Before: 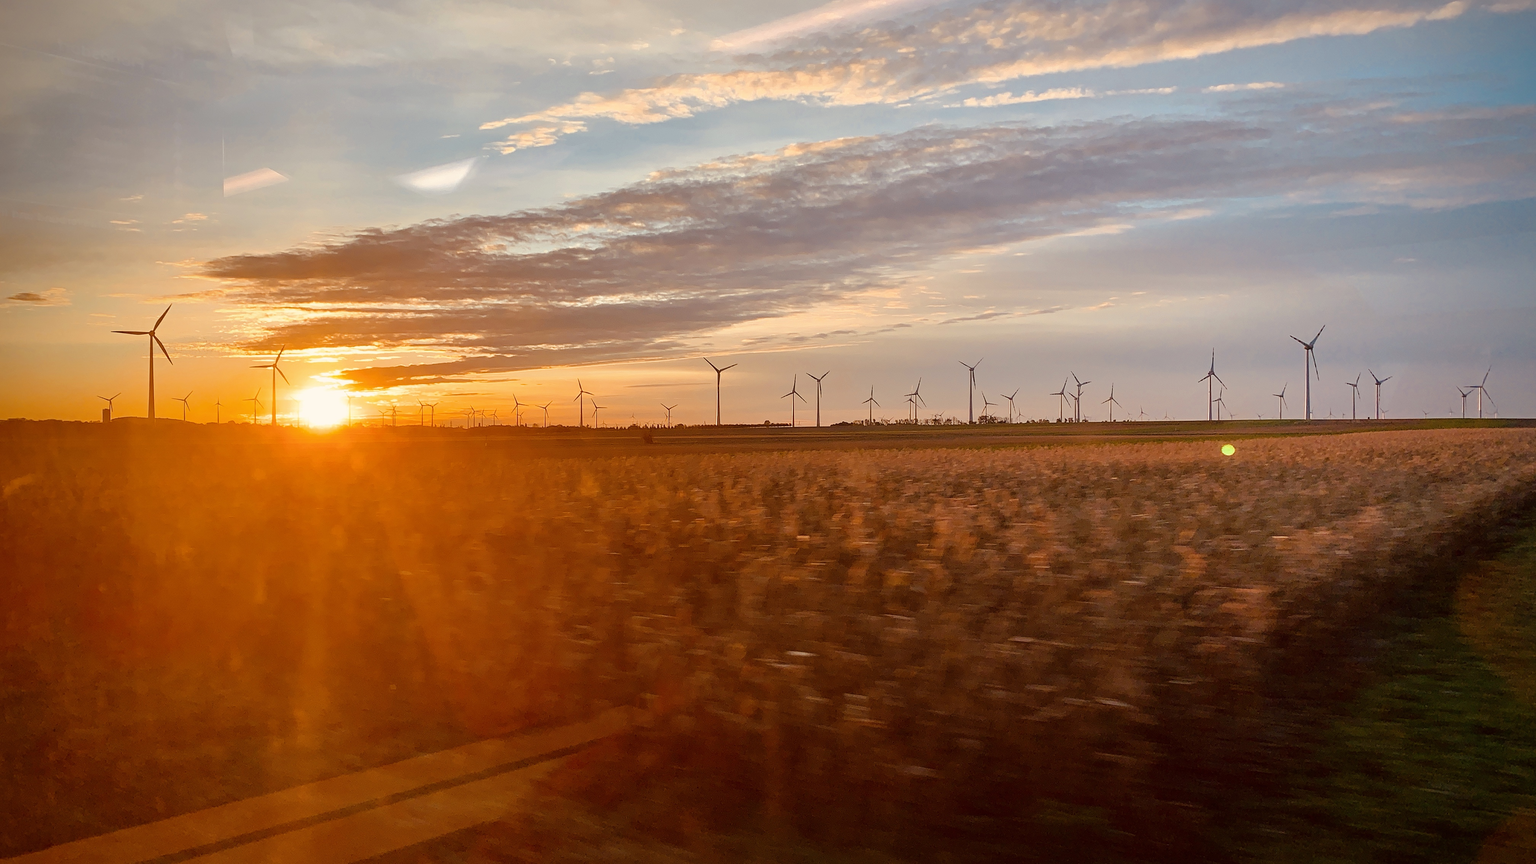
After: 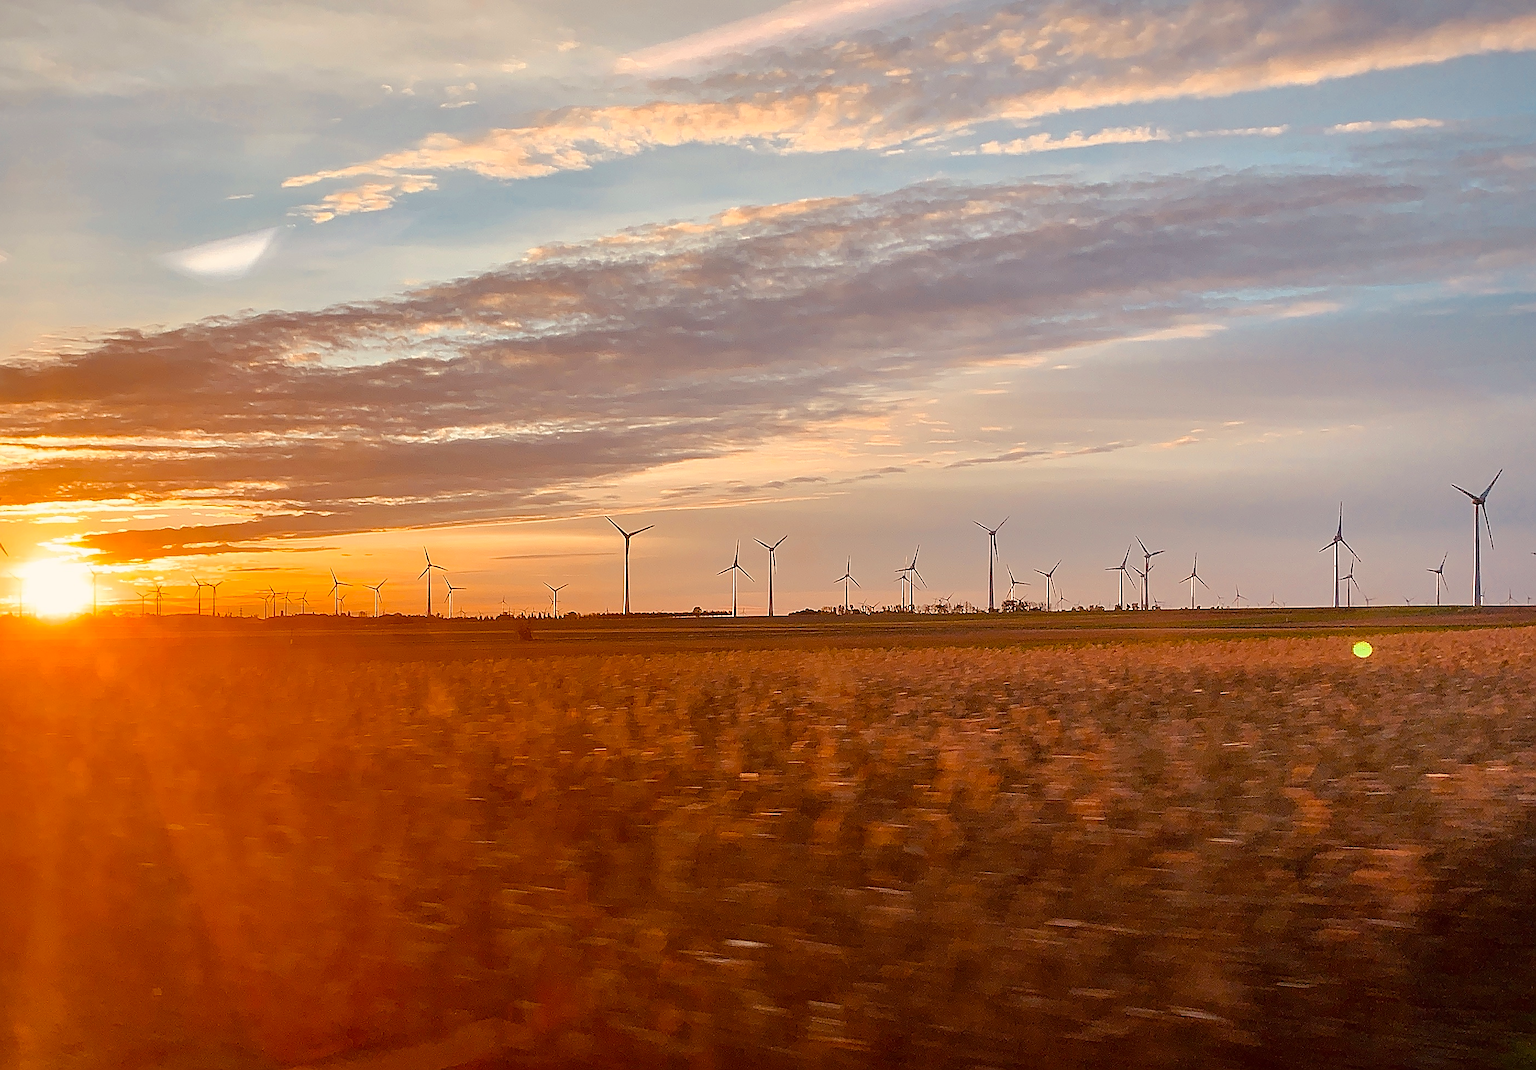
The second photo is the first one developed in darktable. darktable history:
sharpen: radius 1.353, amount 1.257, threshold 0.712
crop: left 18.519%, right 12.182%, bottom 14.102%
